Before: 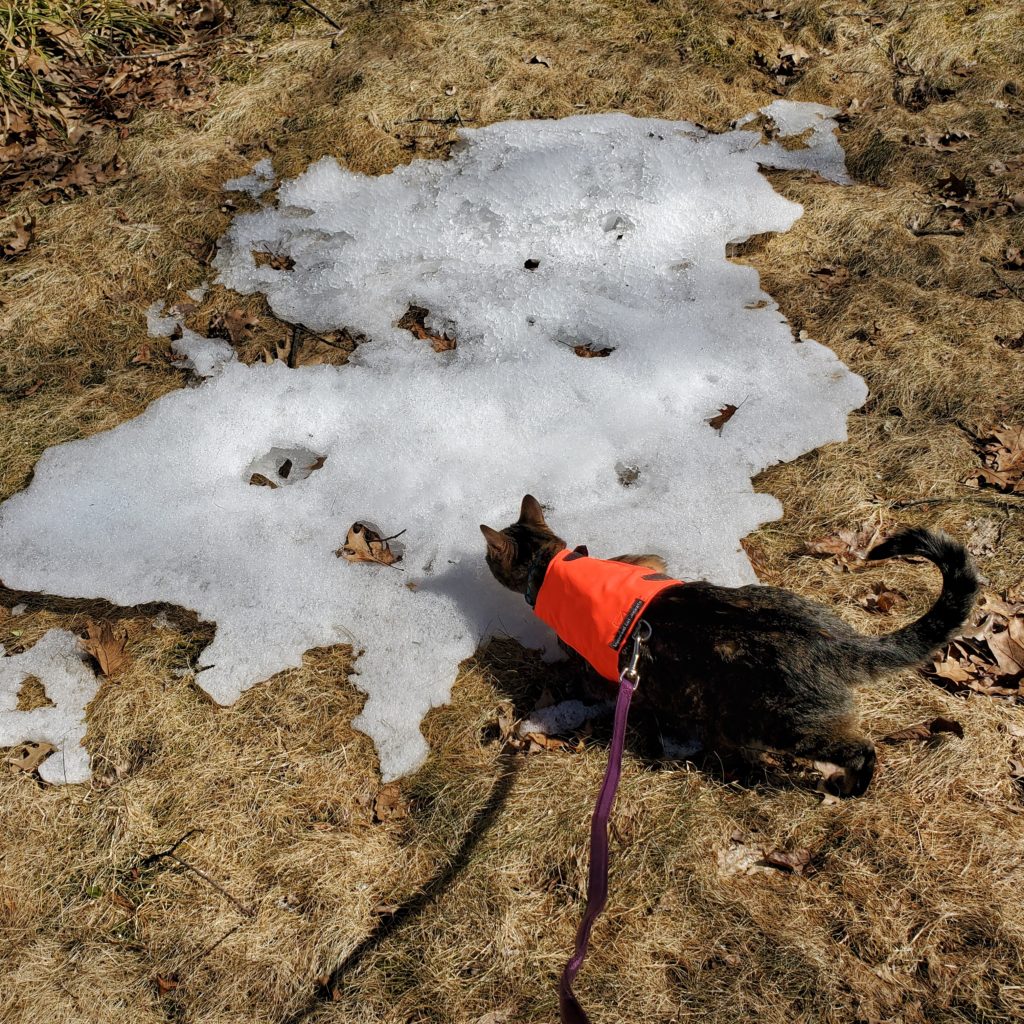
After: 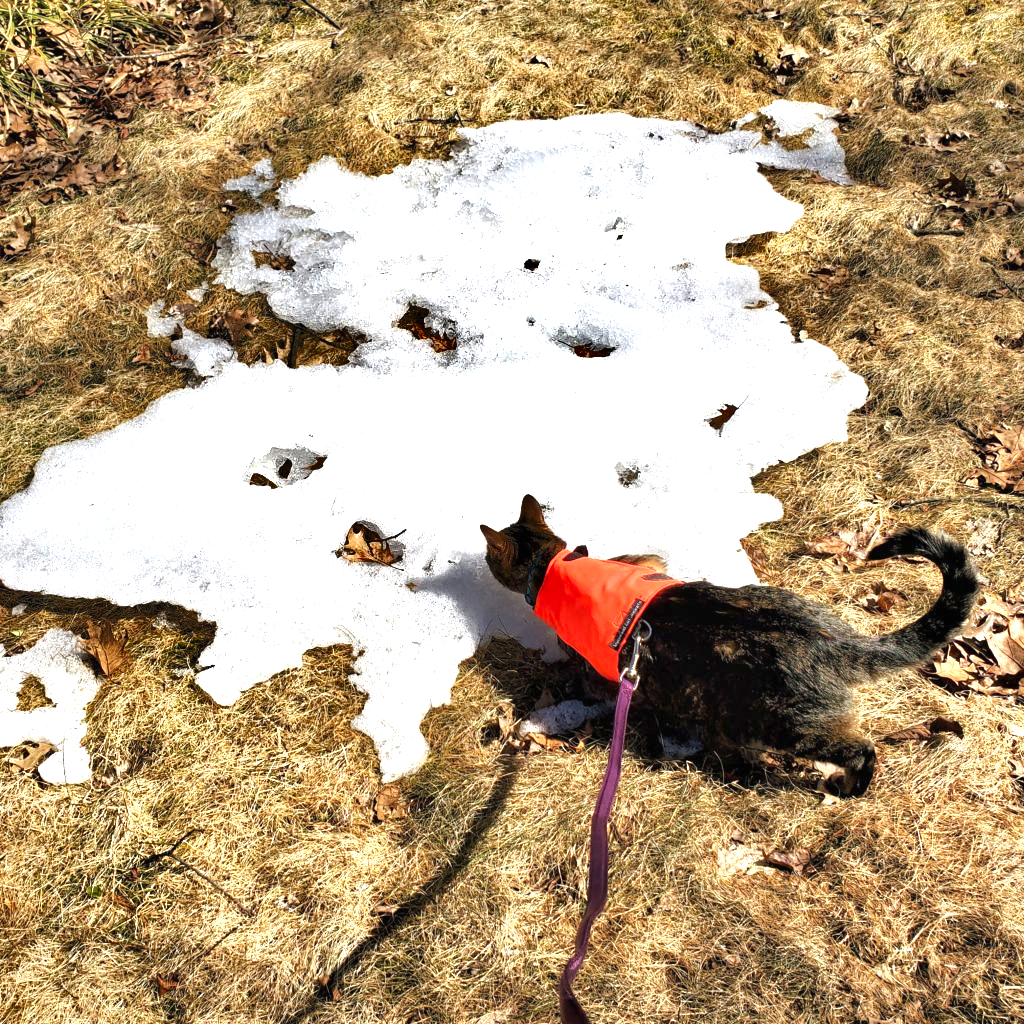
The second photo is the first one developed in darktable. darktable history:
exposure: black level correction 0, exposure 1.379 EV, compensate exposure bias true, compensate highlight preservation false
shadows and highlights: radius 133.83, soften with gaussian
